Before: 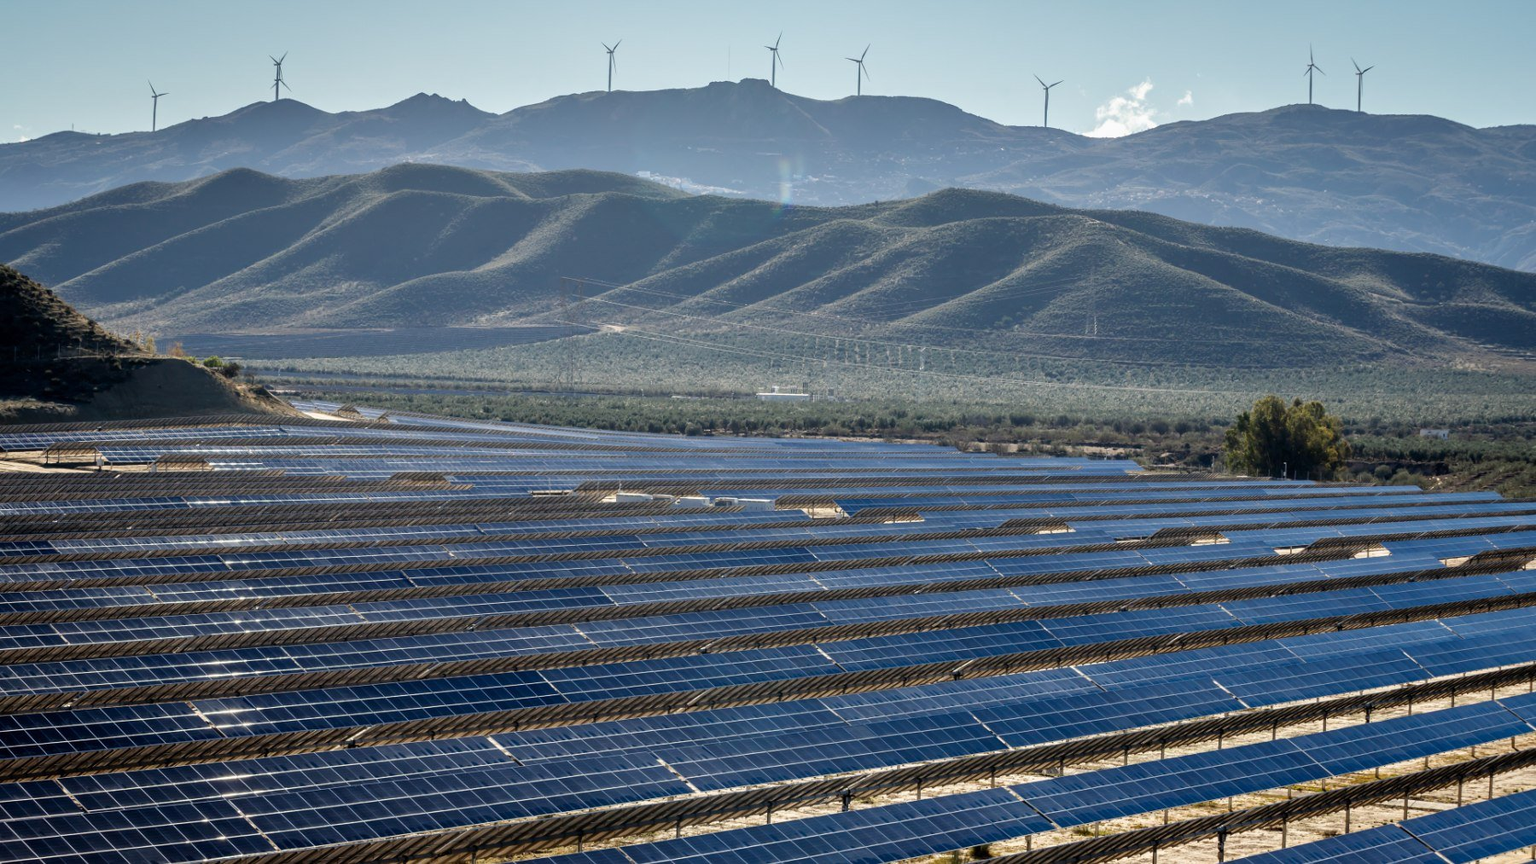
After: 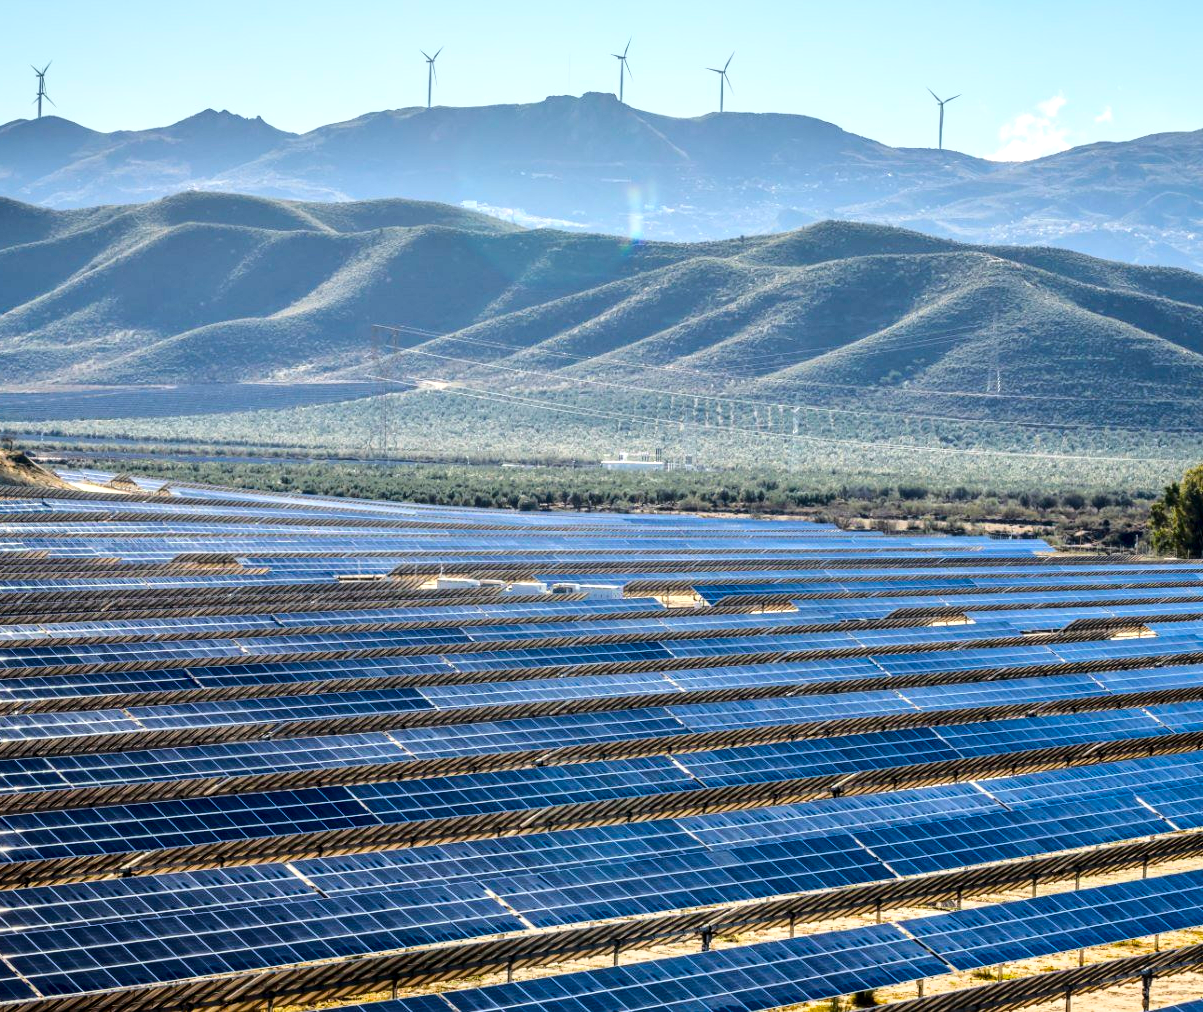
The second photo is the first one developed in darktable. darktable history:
color balance rgb: linear chroma grading › global chroma 14.743%, perceptual saturation grading › global saturation 19.556%
base curve: curves: ch0 [(0, 0) (0.028, 0.03) (0.121, 0.232) (0.46, 0.748) (0.859, 0.968) (1, 1)]
crop and rotate: left 15.882%, right 17.265%
local contrast: detail 130%
